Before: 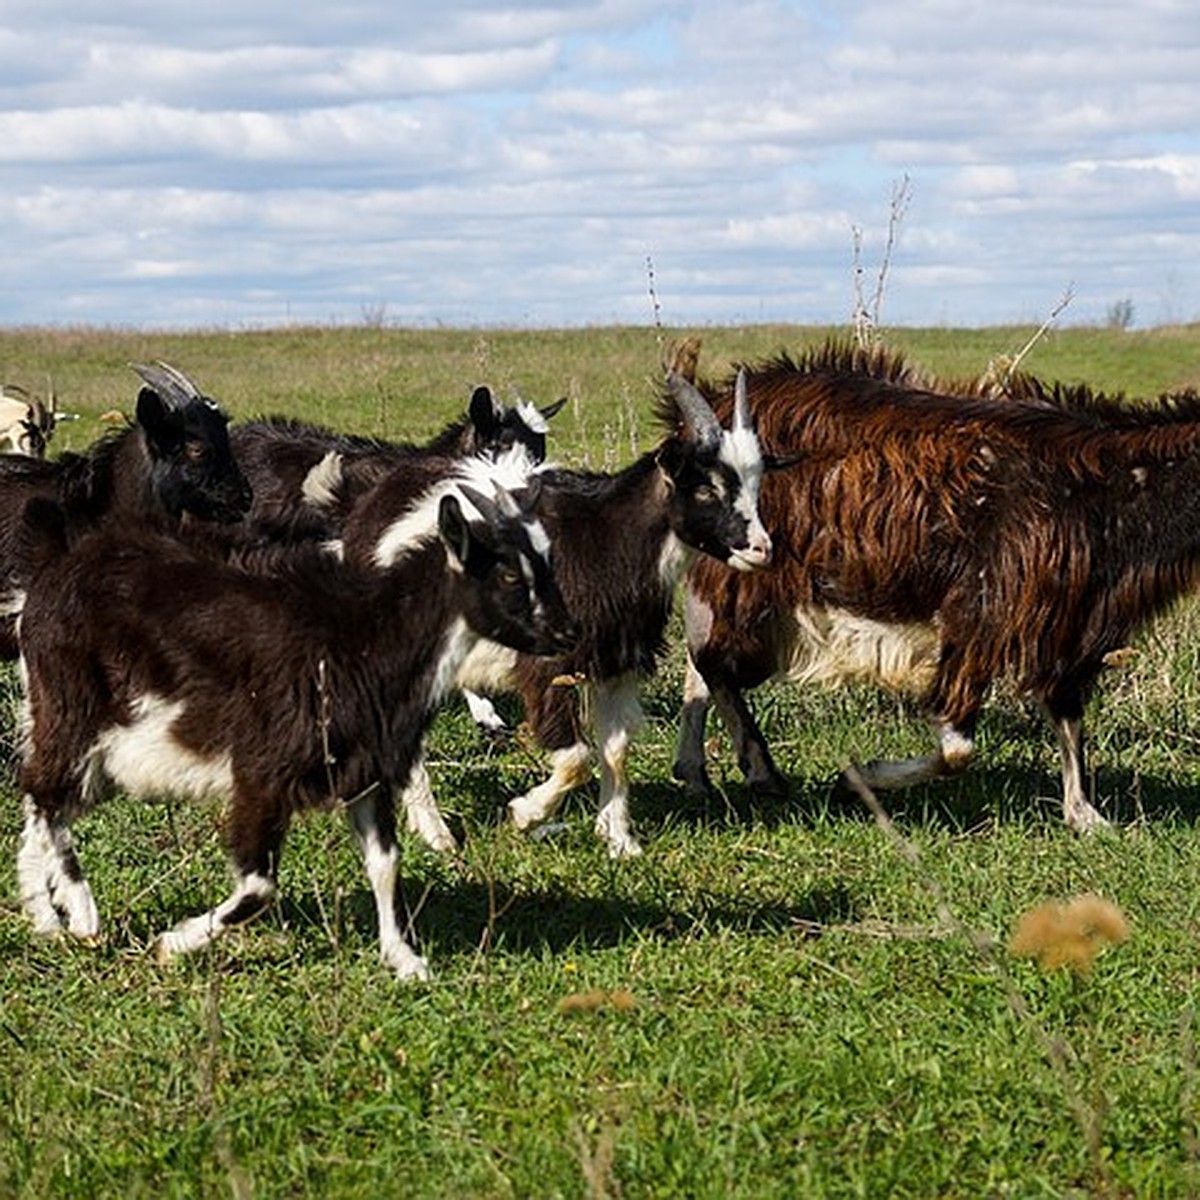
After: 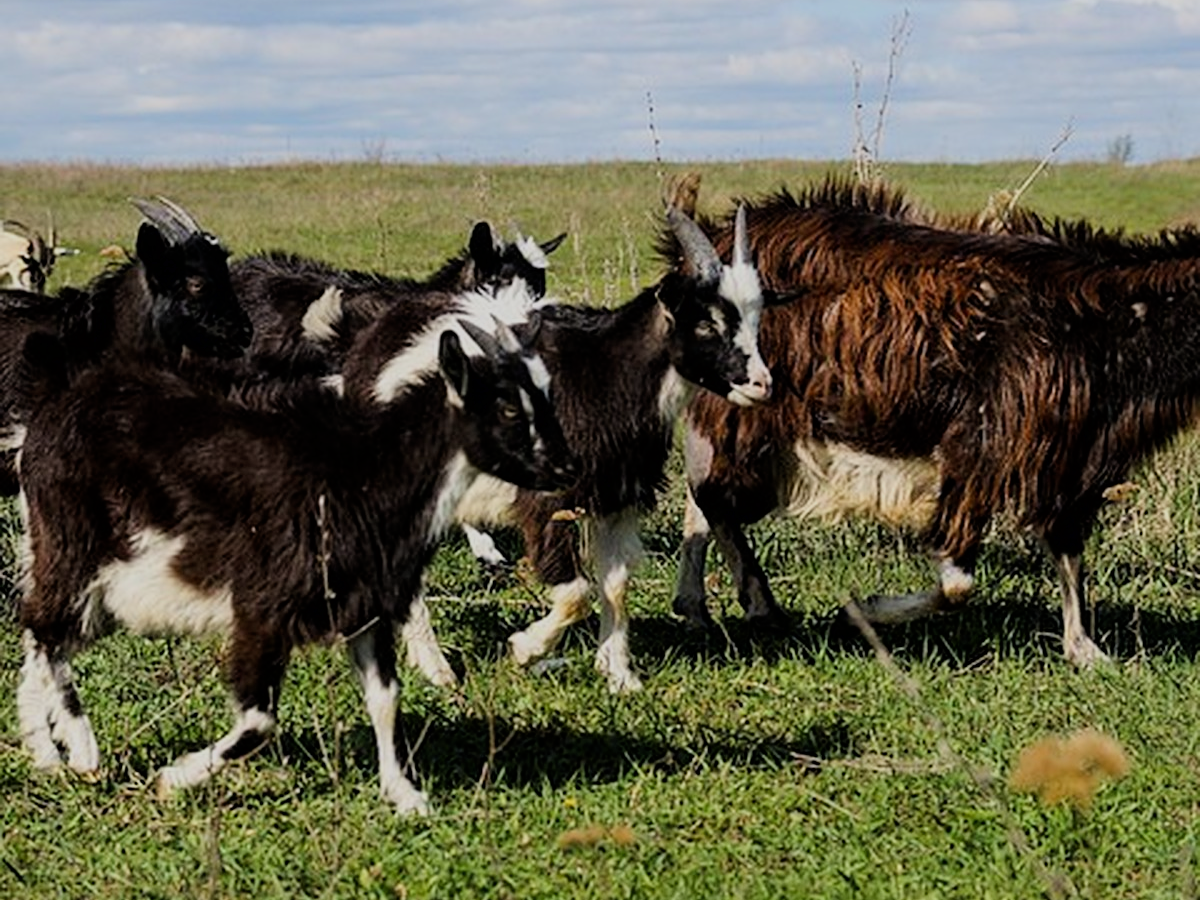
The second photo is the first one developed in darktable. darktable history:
crop: top 13.819%, bottom 11.169%
filmic rgb: black relative exposure -7.65 EV, white relative exposure 4.56 EV, hardness 3.61, color science v6 (2022)
tone equalizer: on, module defaults
